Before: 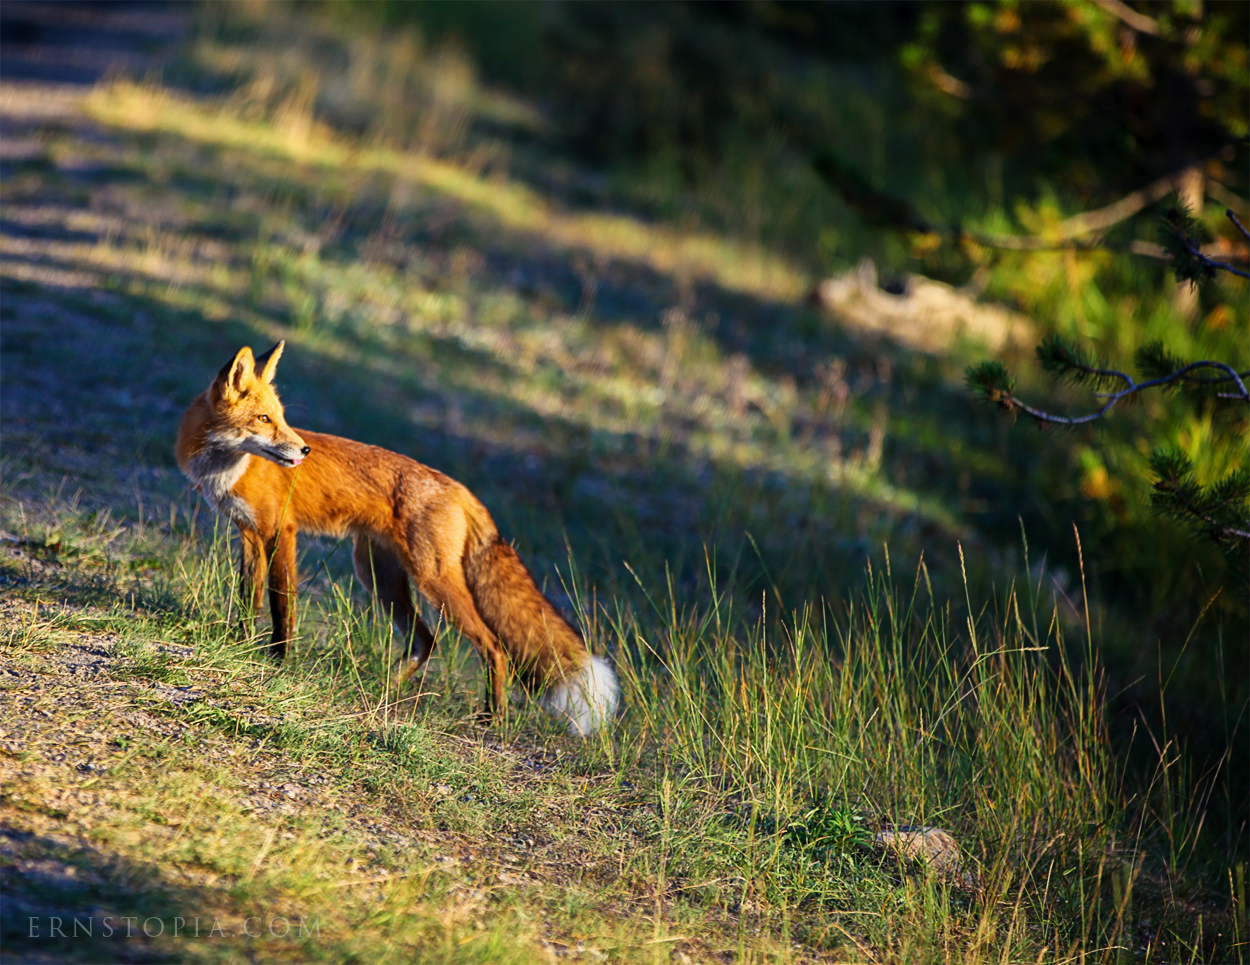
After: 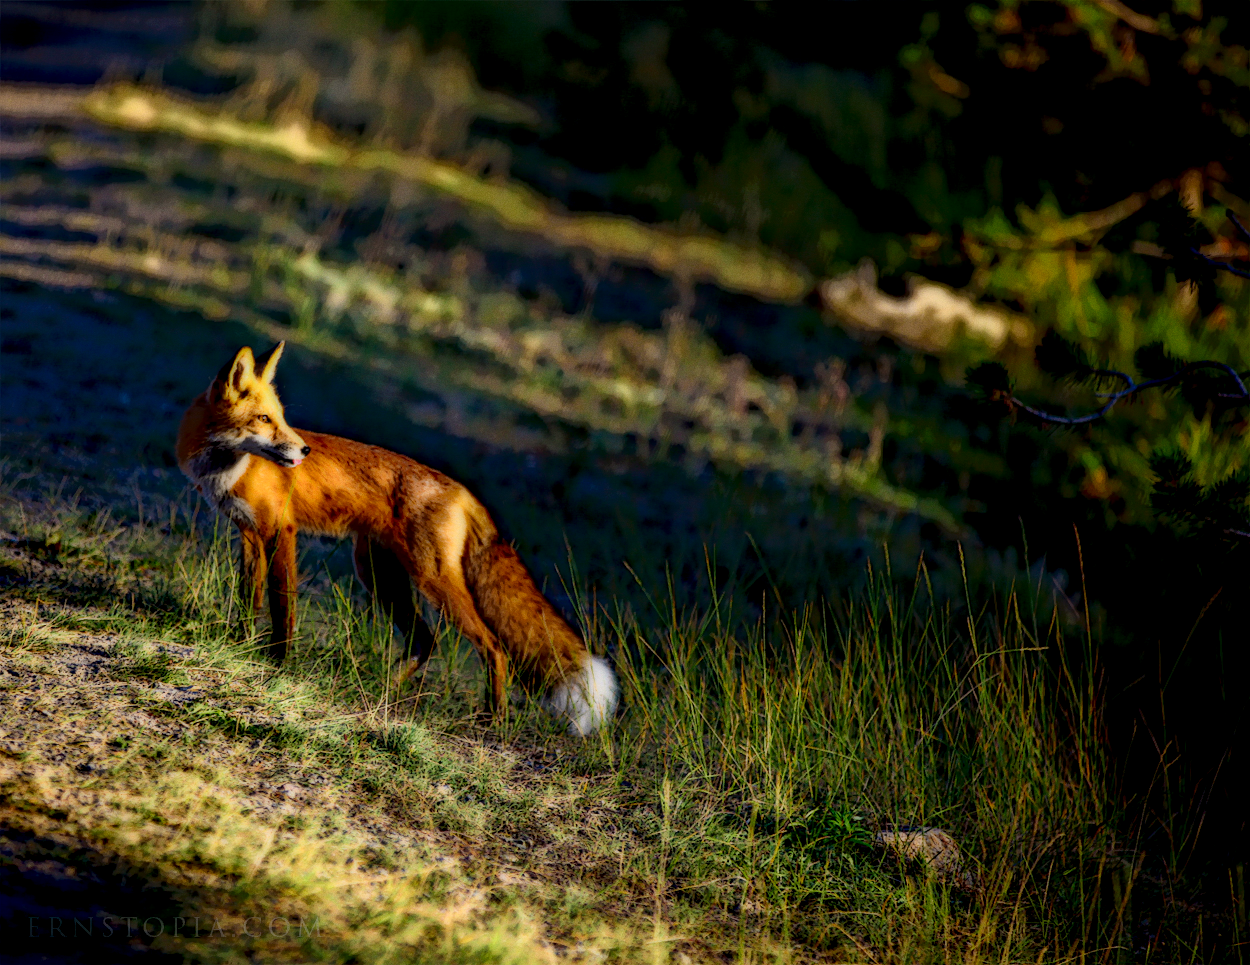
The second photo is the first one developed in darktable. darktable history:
grain: coarseness 0.09 ISO, strength 16.61%
bloom: size 0%, threshold 54.82%, strength 8.31%
local contrast: highlights 0%, shadows 198%, detail 164%, midtone range 0.001
